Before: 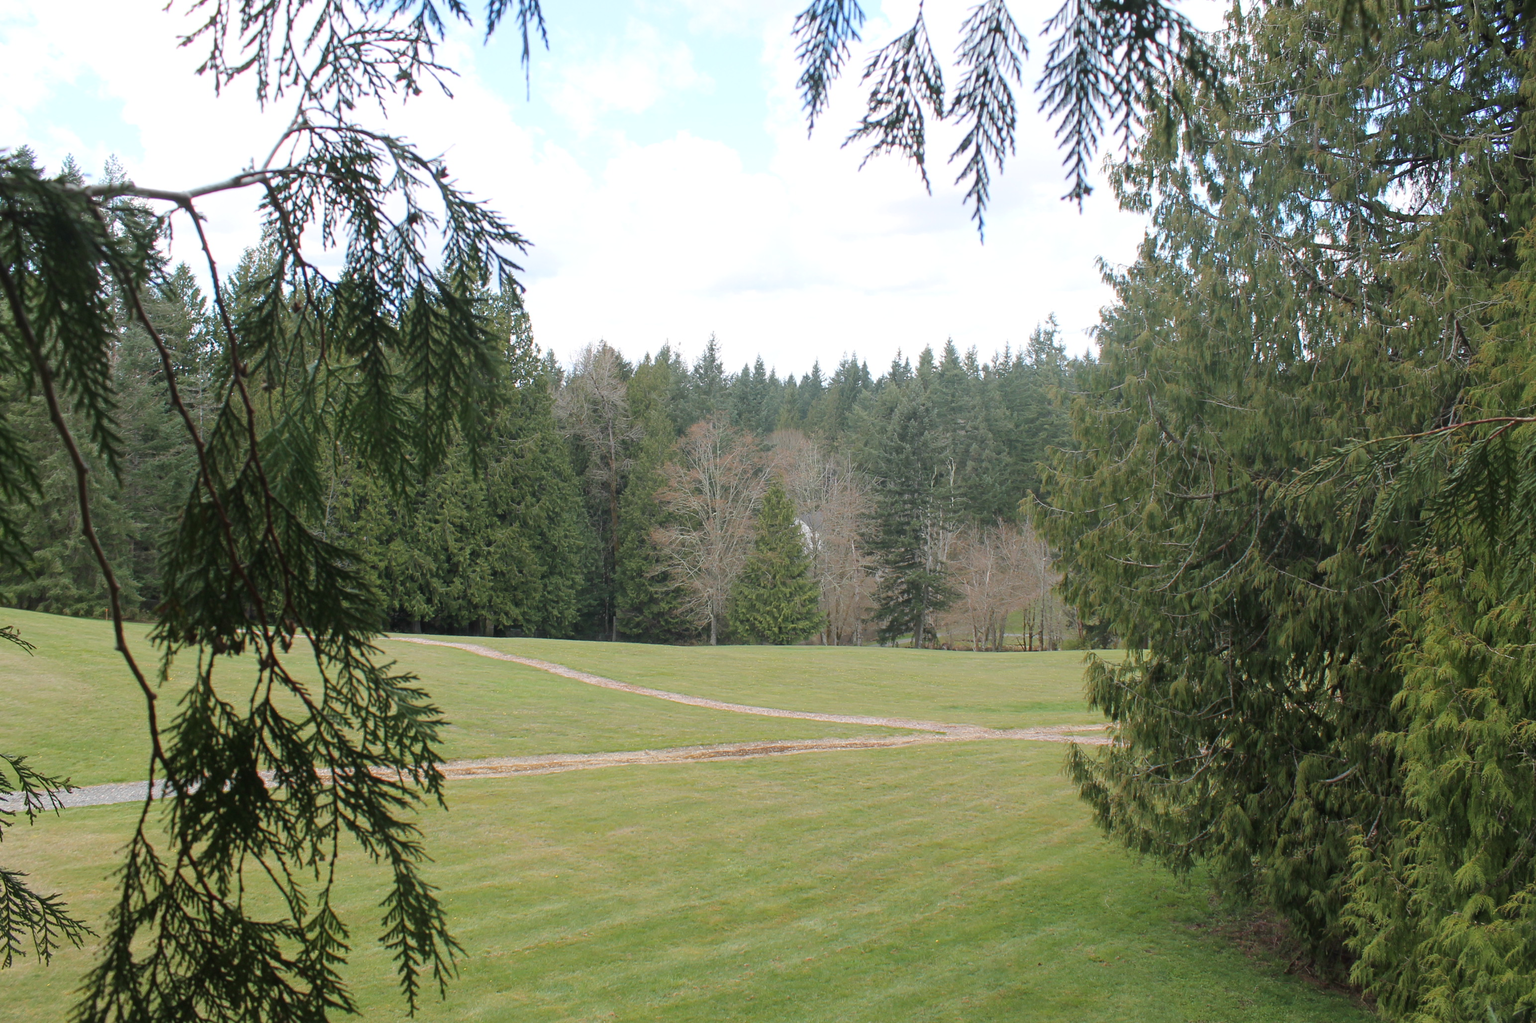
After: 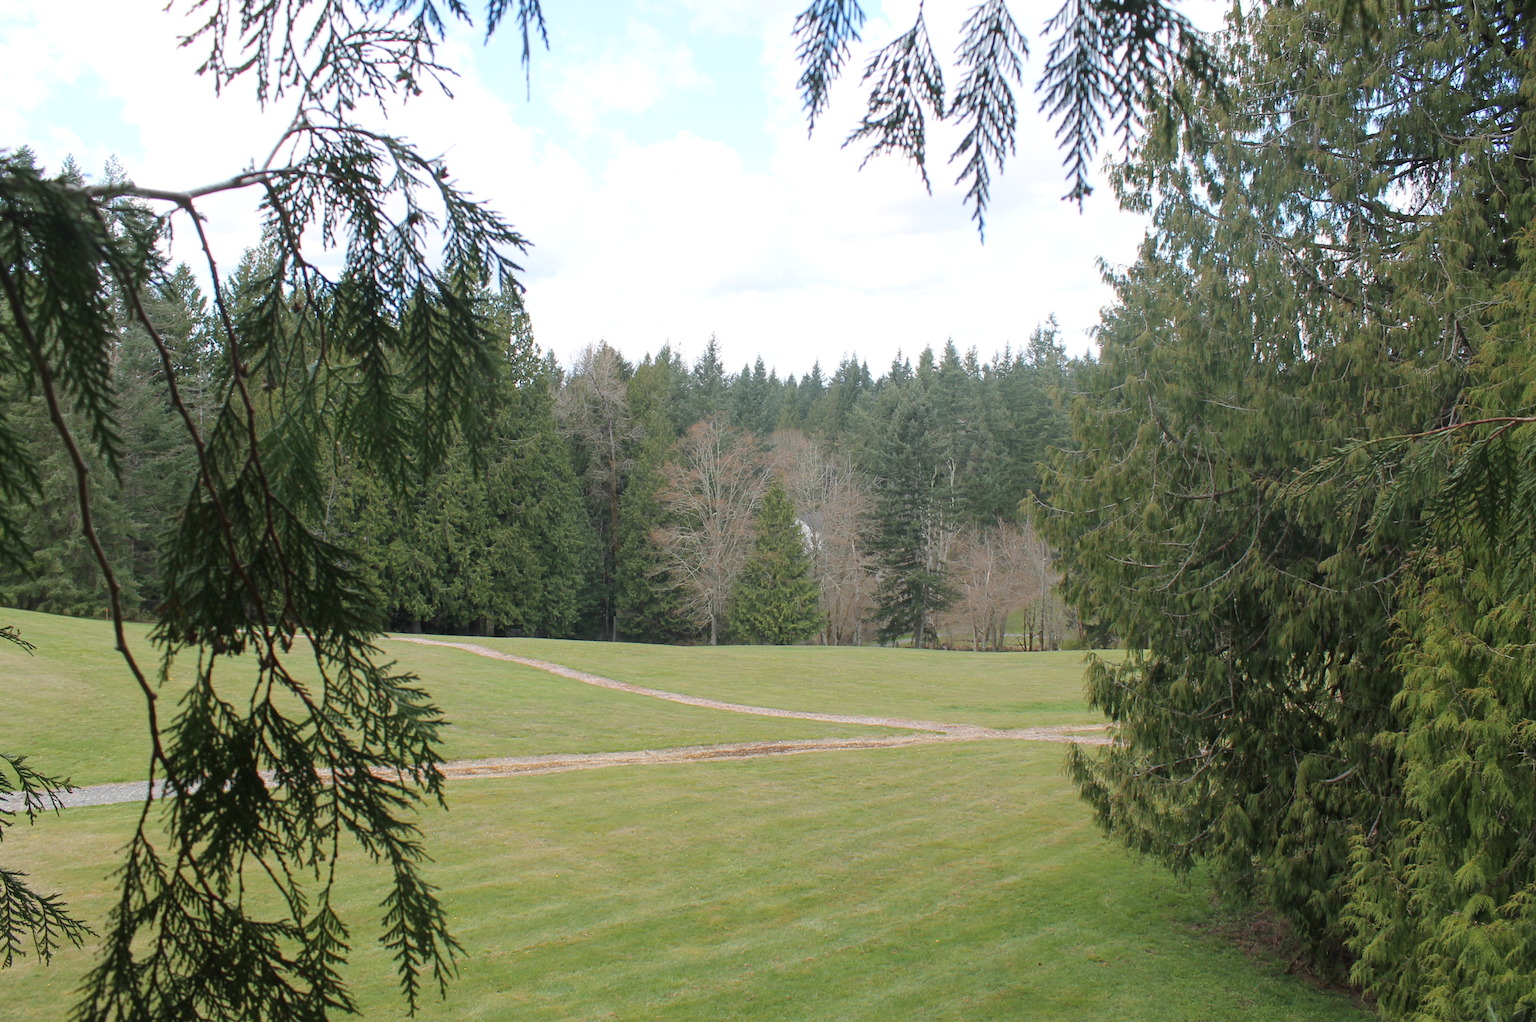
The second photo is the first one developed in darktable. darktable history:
color calibration: gray › normalize channels true, illuminant same as pipeline (D50), x 0.345, y 0.358, temperature 4973.55 K, gamut compression 0.02
